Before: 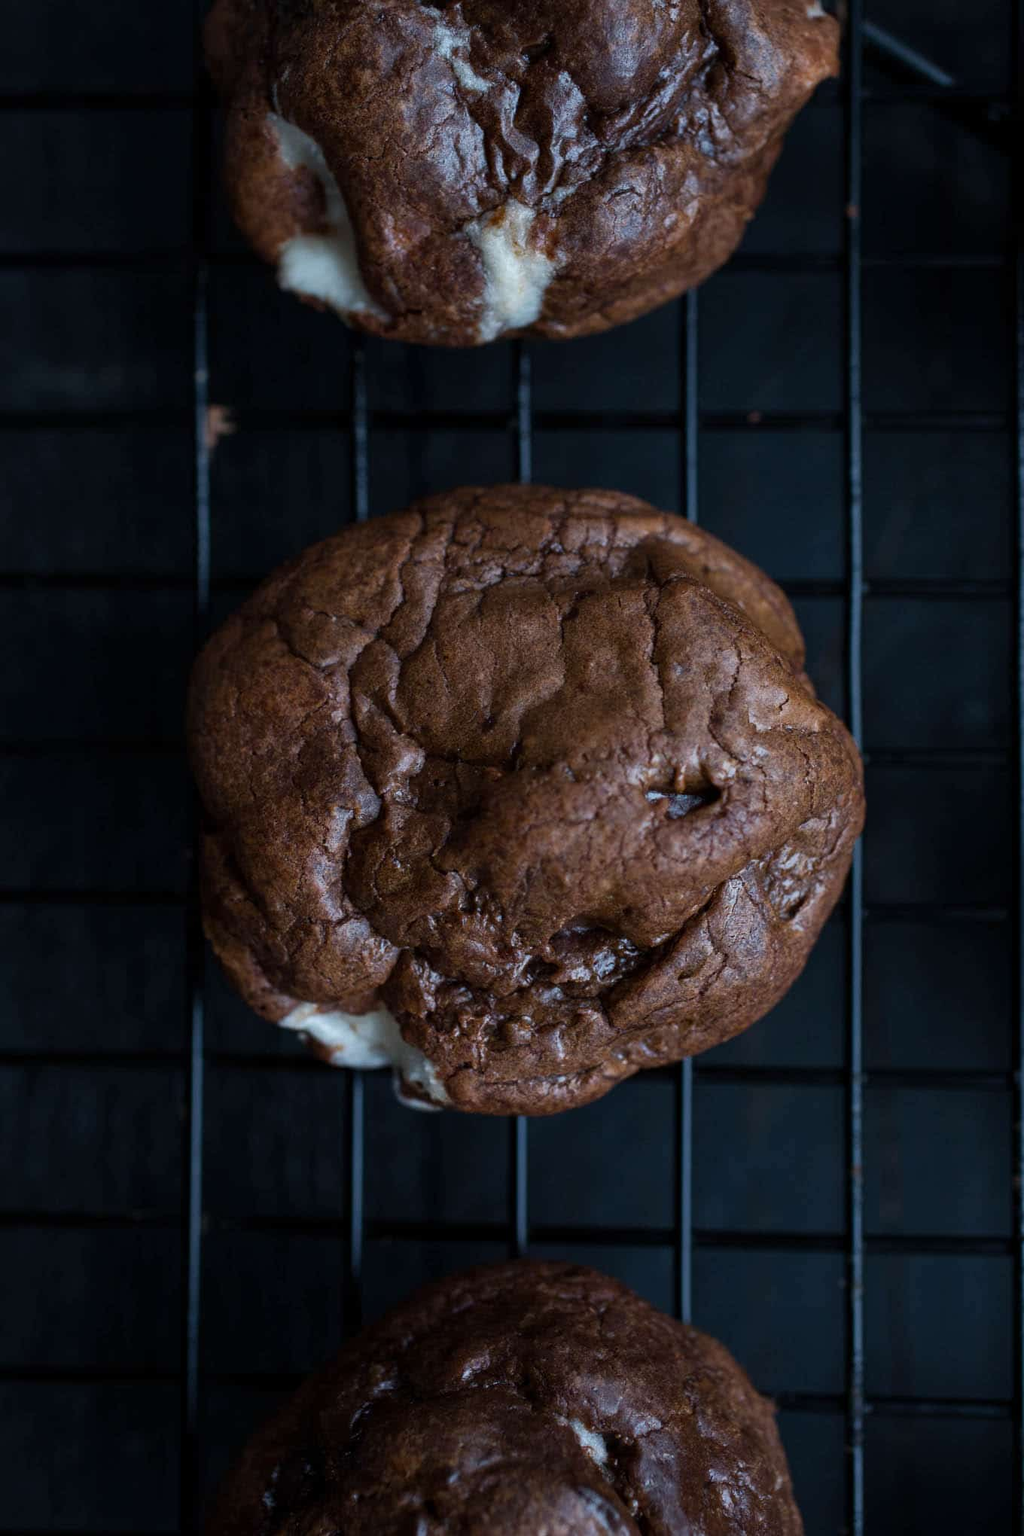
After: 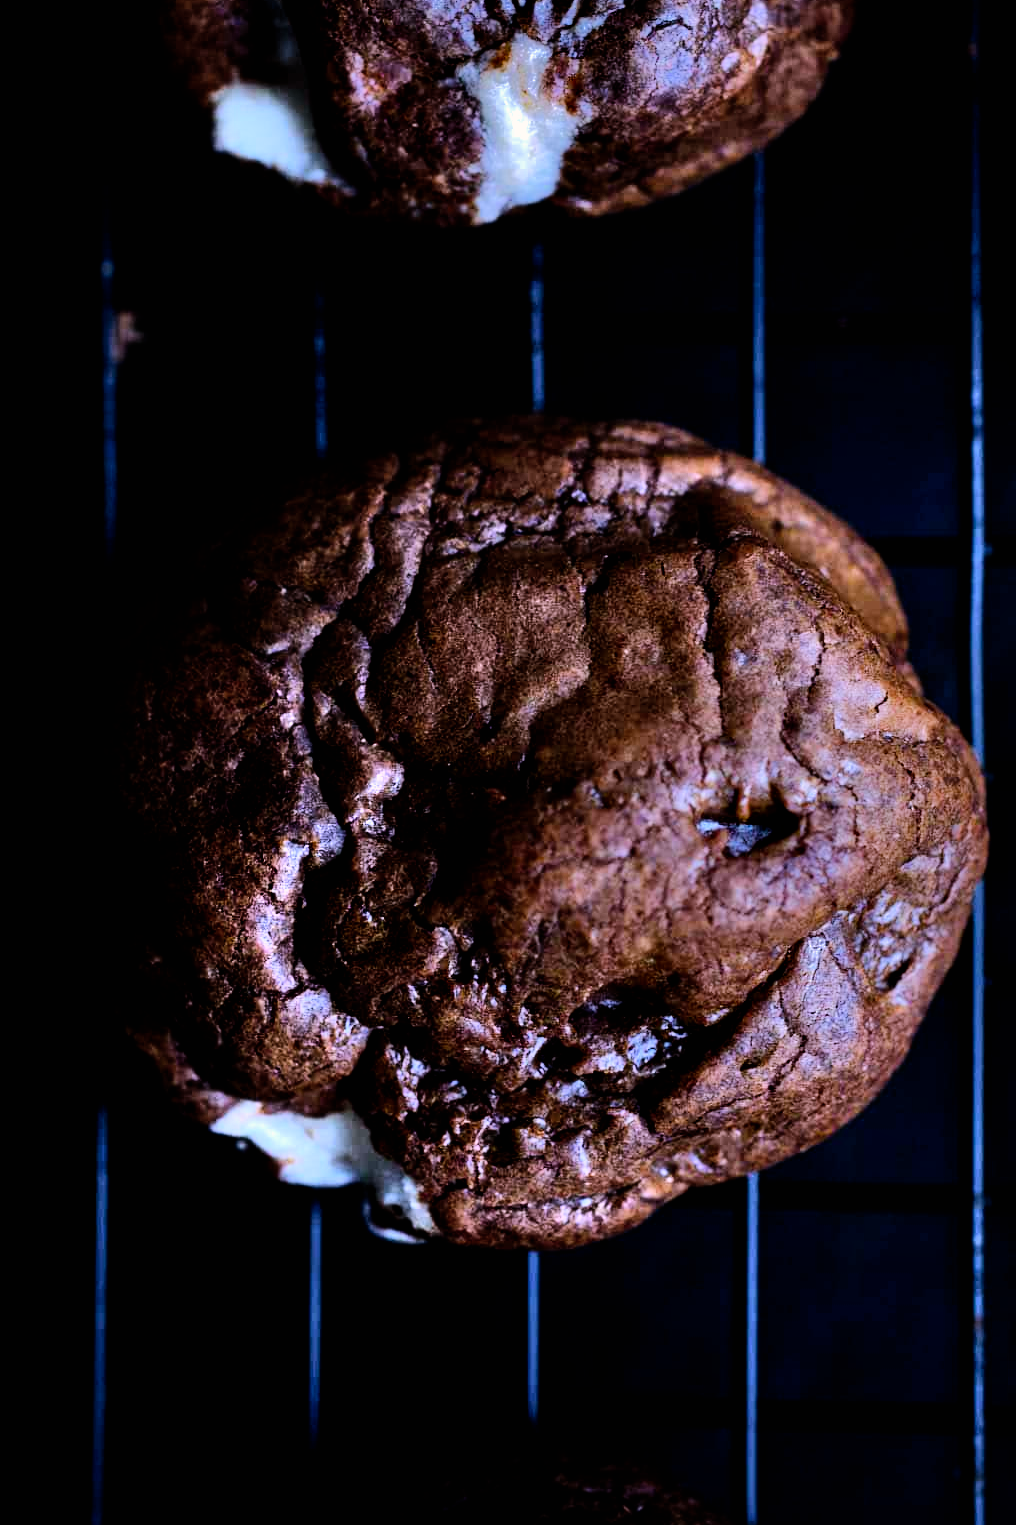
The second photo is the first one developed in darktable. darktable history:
white balance: red 0.948, green 1.02, blue 1.176
shadows and highlights: shadows 32, highlights -32, soften with gaussian
crop and rotate: left 11.831%, top 11.346%, right 13.429%, bottom 13.899%
color correction: highlights a* 5.81, highlights b* 4.84
filmic rgb: black relative exposure -8.2 EV, white relative exposure 2.2 EV, threshold 3 EV, hardness 7.11, latitude 85.74%, contrast 1.696, highlights saturation mix -4%, shadows ↔ highlights balance -2.69%, preserve chrominance no, color science v5 (2021), contrast in shadows safe, contrast in highlights safe, enable highlight reconstruction true
tone equalizer: -7 EV -0.63 EV, -6 EV 1 EV, -5 EV -0.45 EV, -4 EV 0.43 EV, -3 EV 0.41 EV, -2 EV 0.15 EV, -1 EV -0.15 EV, +0 EV -0.39 EV, smoothing diameter 25%, edges refinement/feathering 10, preserve details guided filter
